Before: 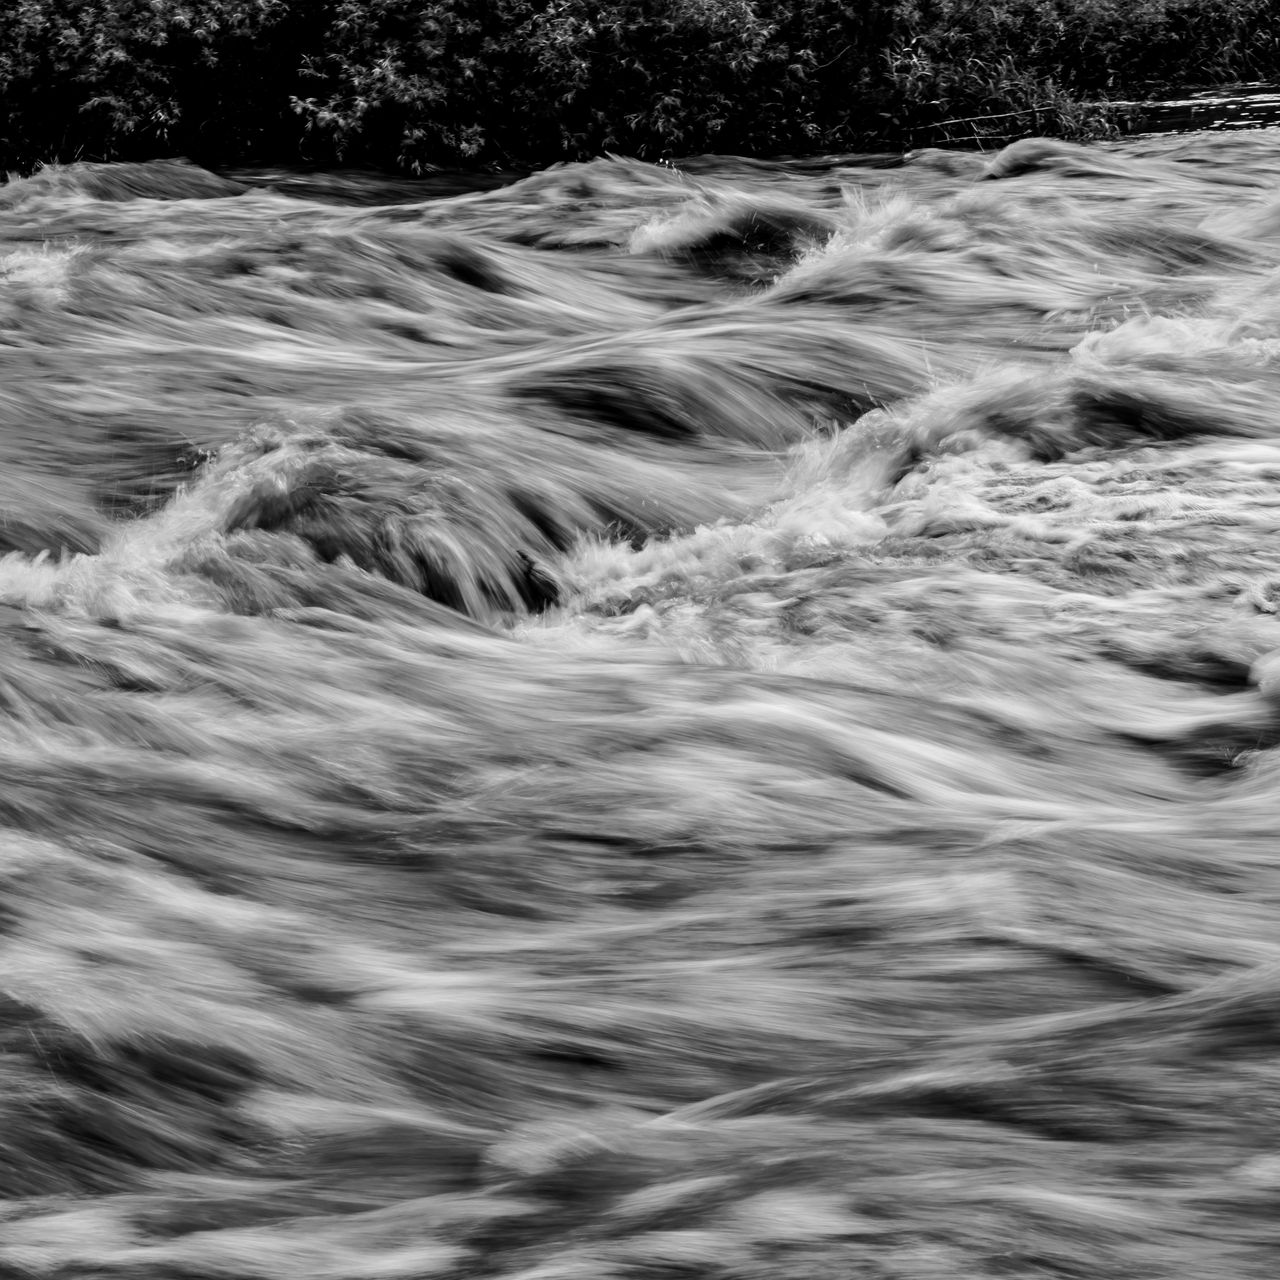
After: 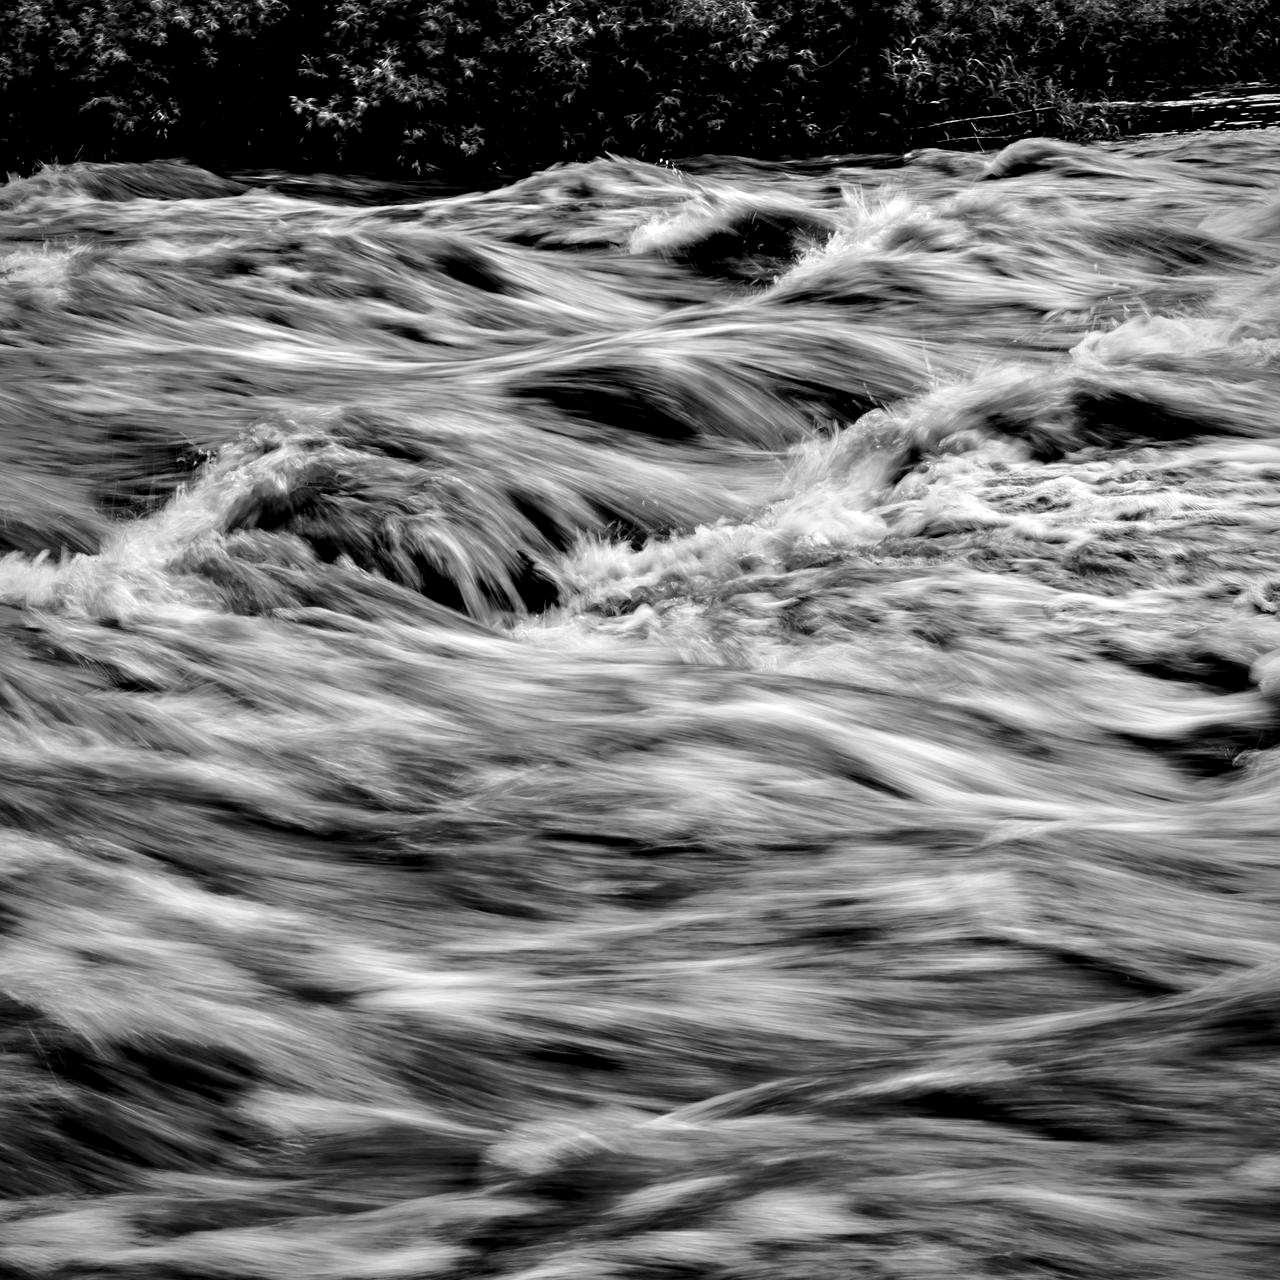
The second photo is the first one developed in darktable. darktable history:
vignetting: fall-off radius 59.82%, automatic ratio true, unbound false
color balance rgb: perceptual saturation grading › global saturation 35.709%, perceptual brilliance grading › global brilliance -1.579%, perceptual brilliance grading › highlights -1.255%, perceptual brilliance grading › mid-tones -1.504%, perceptual brilliance grading › shadows -1.262%, global vibrance 20%
contrast equalizer: octaves 7, y [[0.6 ×6], [0.55 ×6], [0 ×6], [0 ×6], [0 ×6]]
